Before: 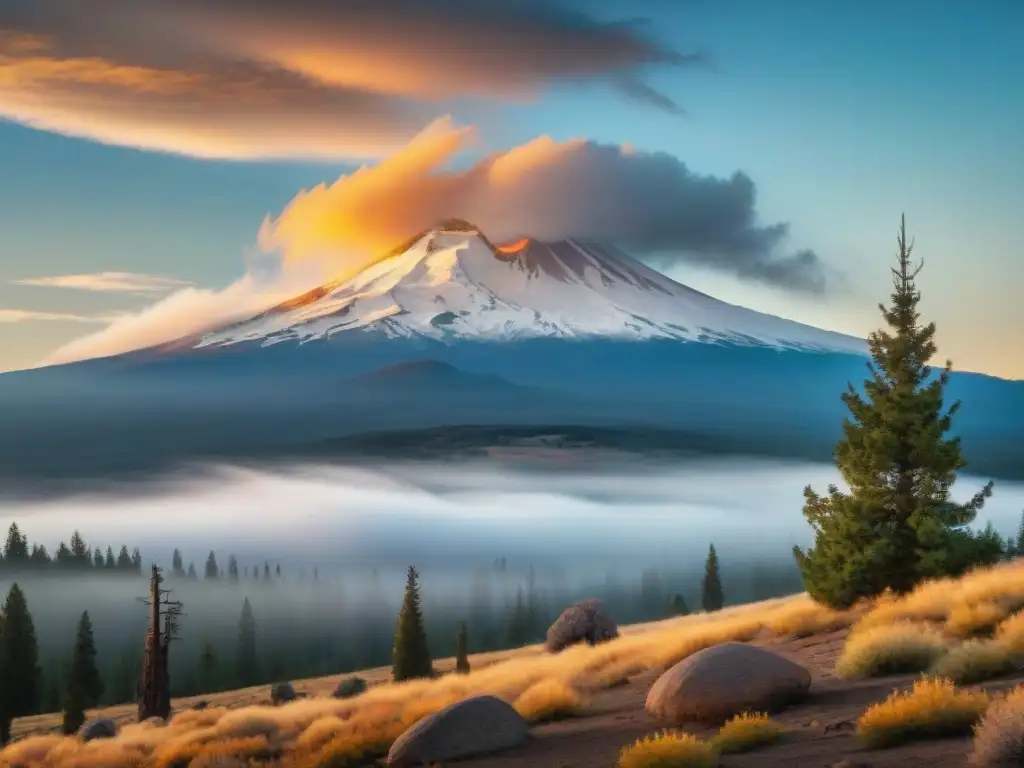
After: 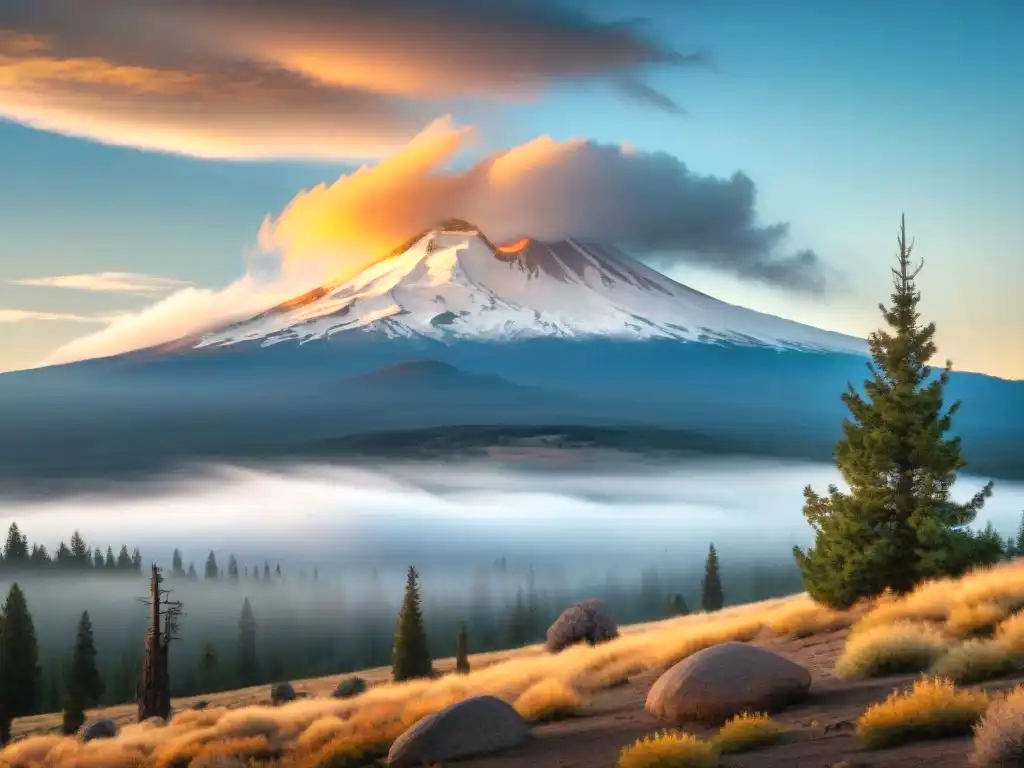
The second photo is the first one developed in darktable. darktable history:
shadows and highlights: shadows -13.28, white point adjustment 3.82, highlights 27.14
levels: mode automatic
